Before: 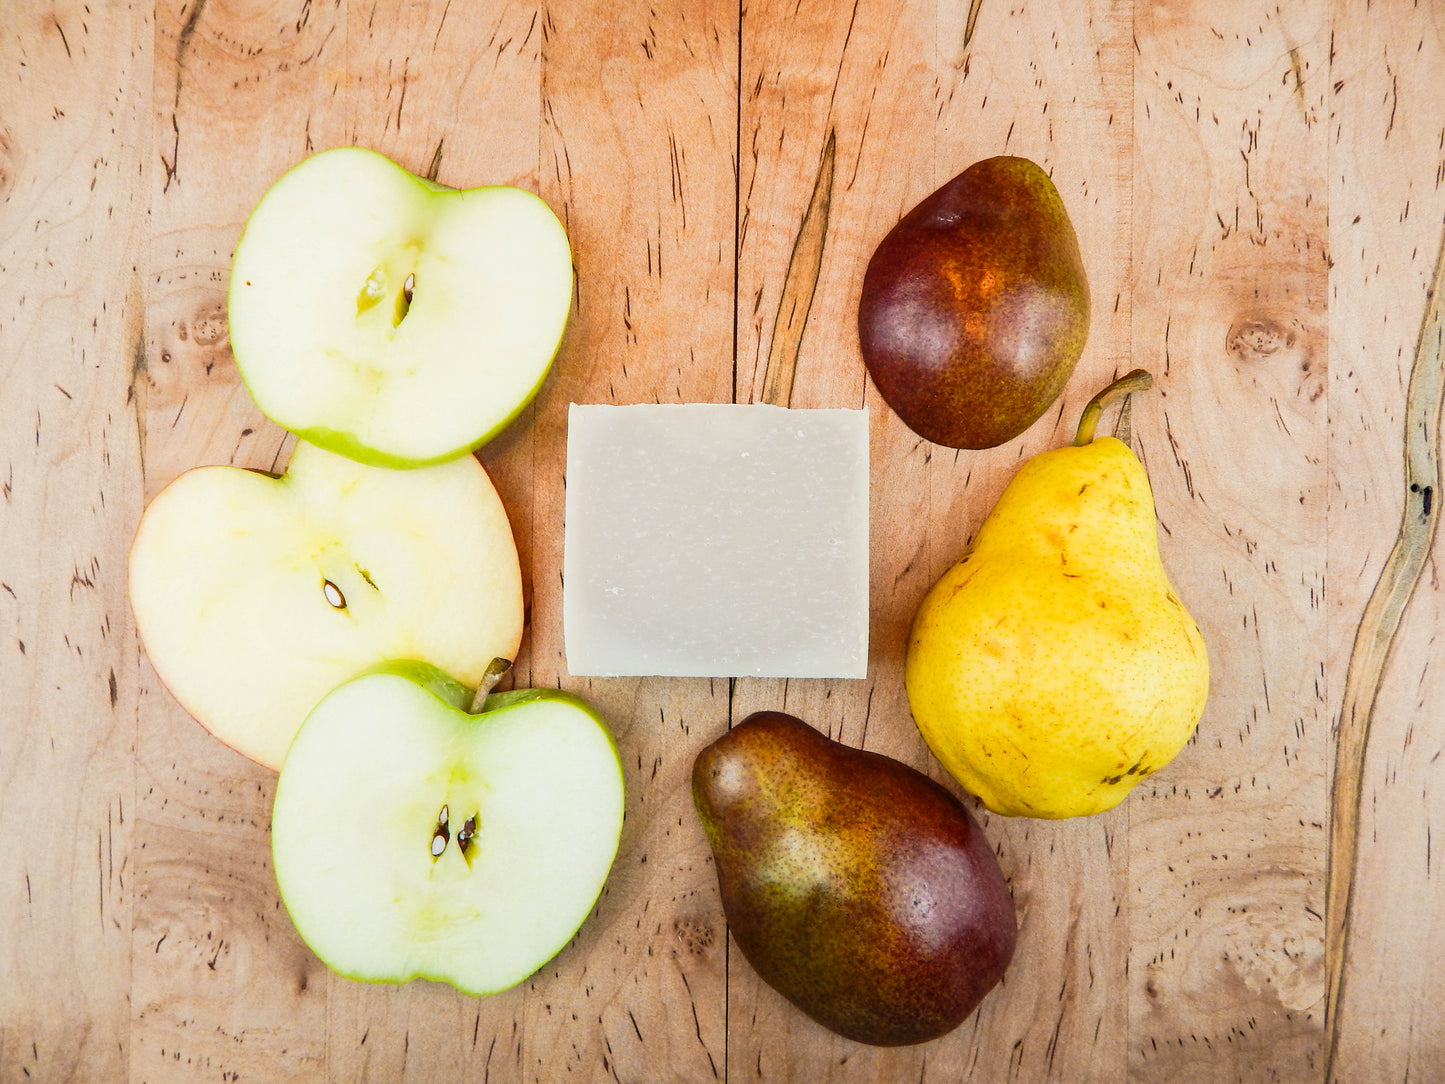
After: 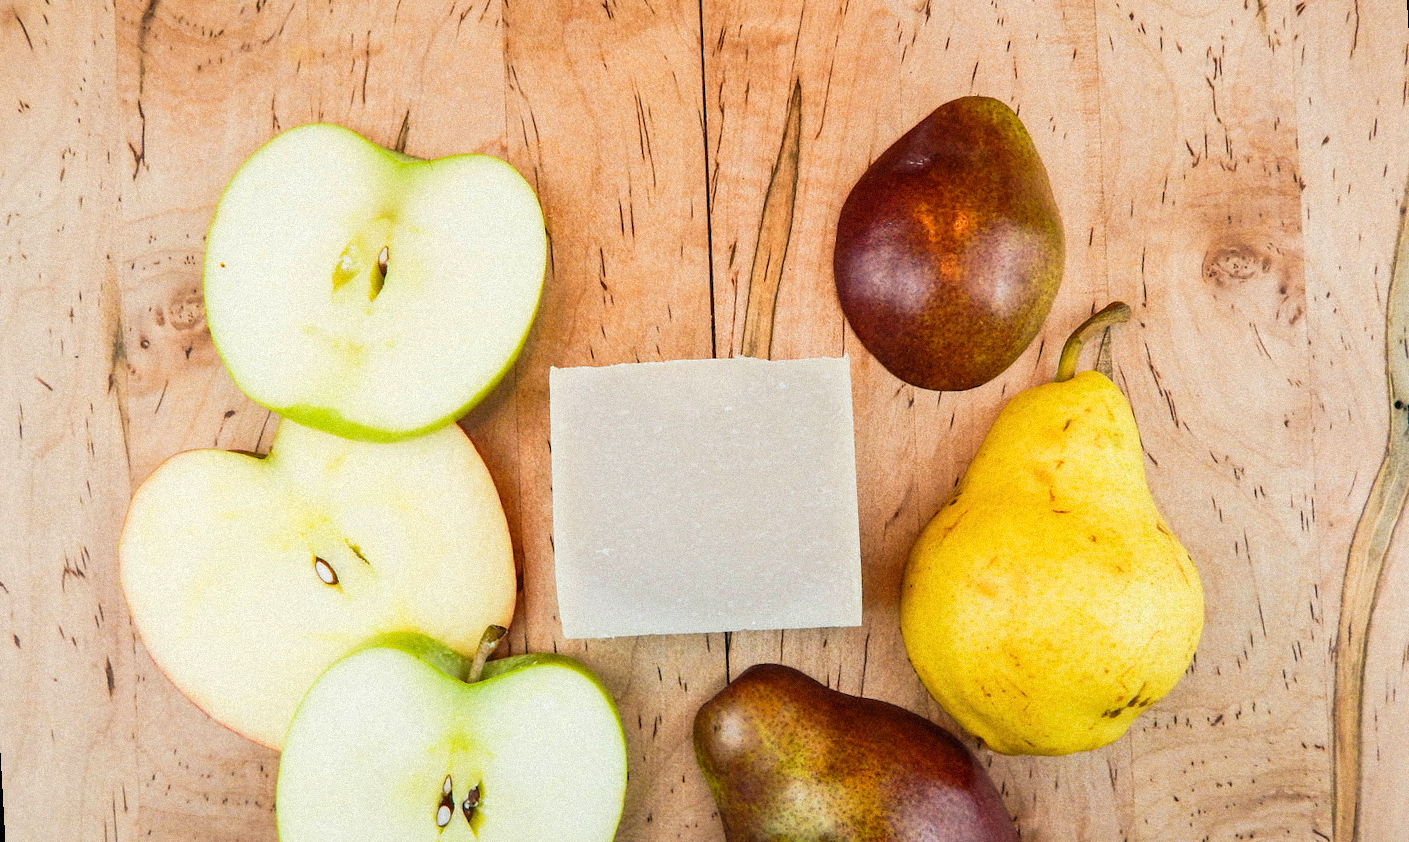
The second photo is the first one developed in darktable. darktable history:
velvia: strength 15%
crop: left 2.737%, top 7.287%, right 3.421%, bottom 20.179%
rotate and perspective: rotation -3.18°, automatic cropping off
grain: mid-tones bias 0%
